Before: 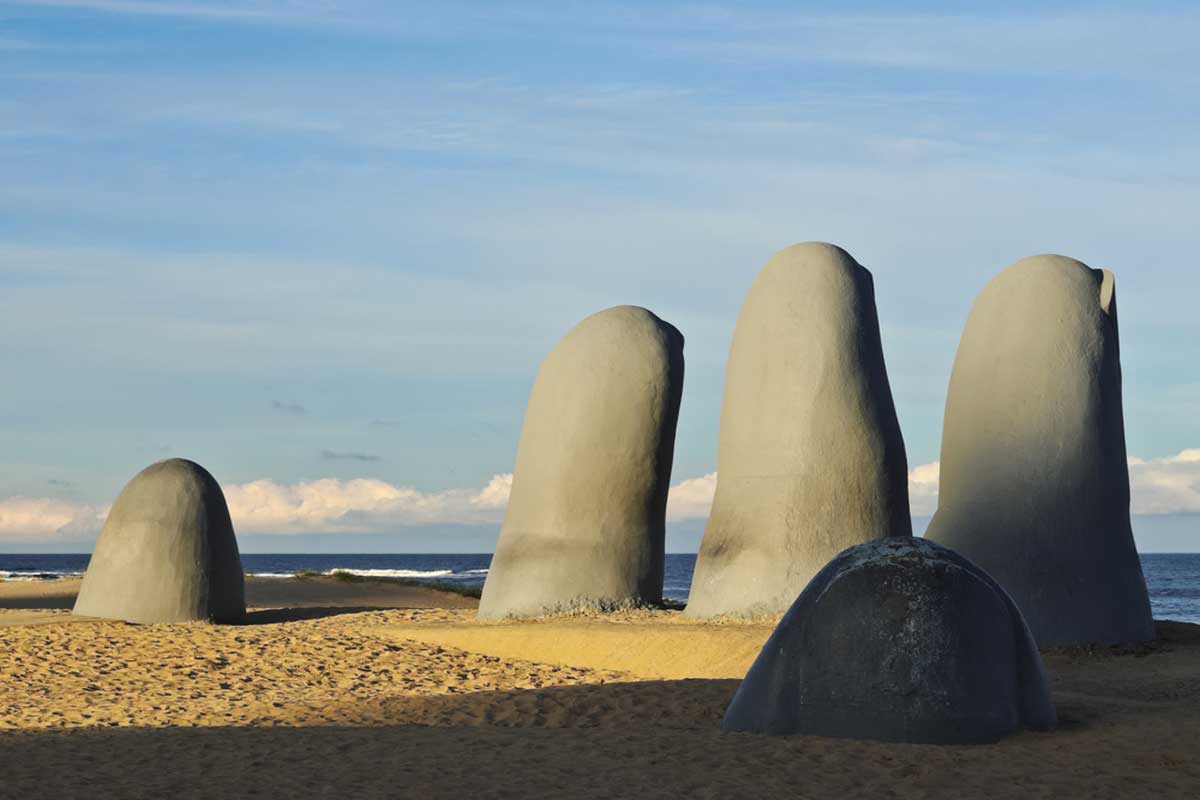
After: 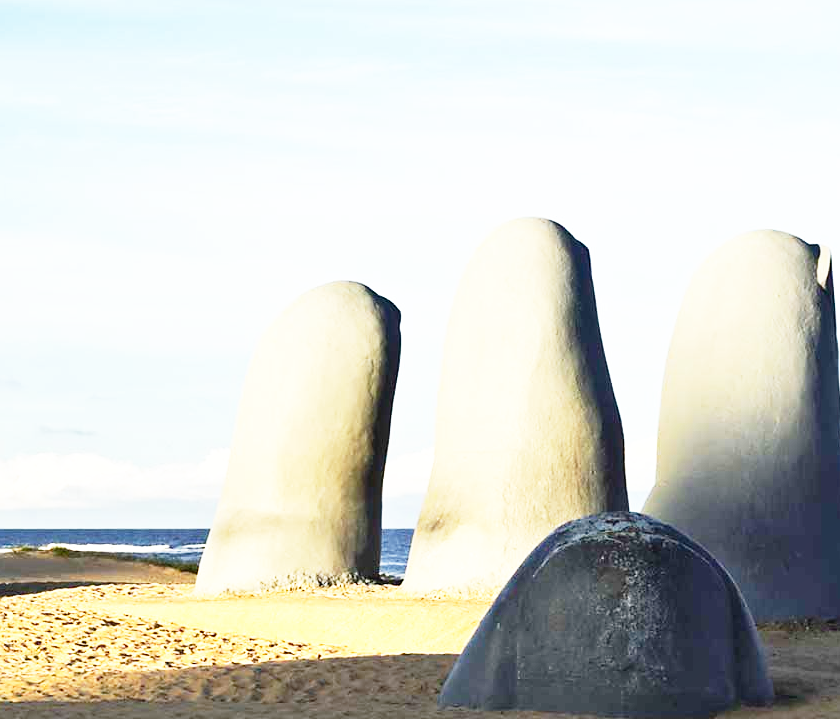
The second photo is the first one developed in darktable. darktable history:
sharpen: radius 1.535, amount 0.376, threshold 1.744
crop and rotate: left 23.659%, top 3.131%, right 6.277%, bottom 6.98%
shadows and highlights: radius 126.15, shadows 30.42, highlights -30.74, low approximation 0.01, soften with gaussian
exposure: black level correction 0, exposure 0.696 EV, compensate exposure bias true, compensate highlight preservation false
tone equalizer: on, module defaults
base curve: curves: ch0 [(0, 0) (0.012, 0.01) (0.073, 0.168) (0.31, 0.711) (0.645, 0.957) (1, 1)], preserve colors none
